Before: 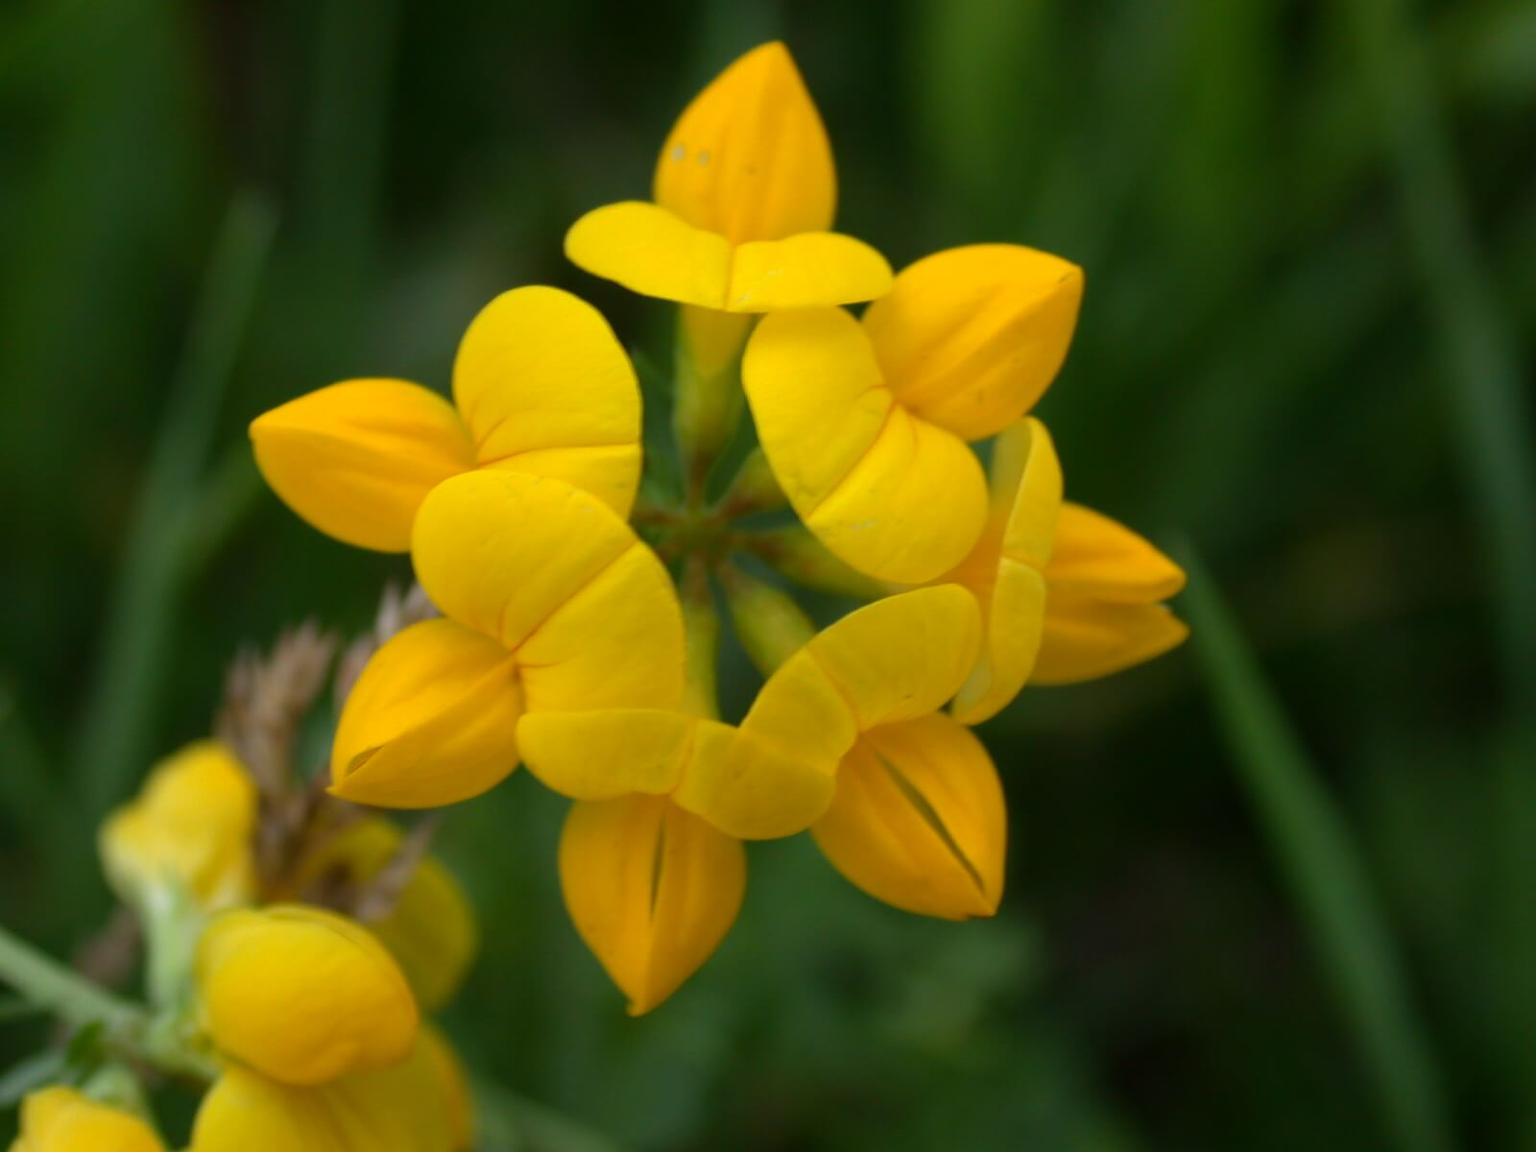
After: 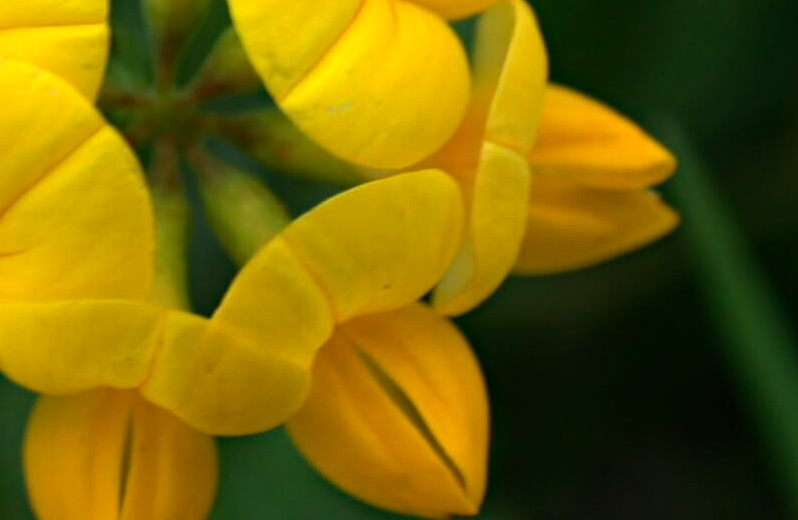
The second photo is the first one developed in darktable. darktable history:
tone equalizer: -8 EV -0.435 EV, -7 EV -0.372 EV, -6 EV -0.316 EV, -5 EV -0.193 EV, -3 EV 0.207 EV, -2 EV 0.322 EV, -1 EV 0.393 EV, +0 EV 0.387 EV, edges refinement/feathering 500, mask exposure compensation -1.57 EV, preserve details no
crop: left 34.986%, top 36.602%, right 15.101%, bottom 20.003%
haze removal: adaptive false
